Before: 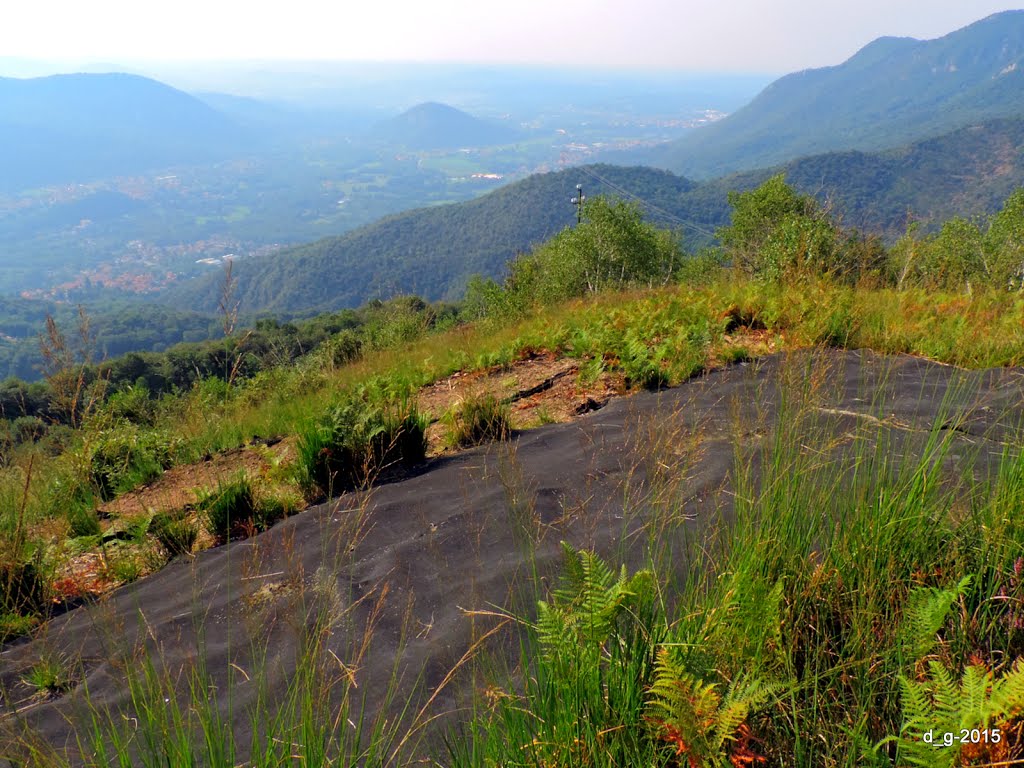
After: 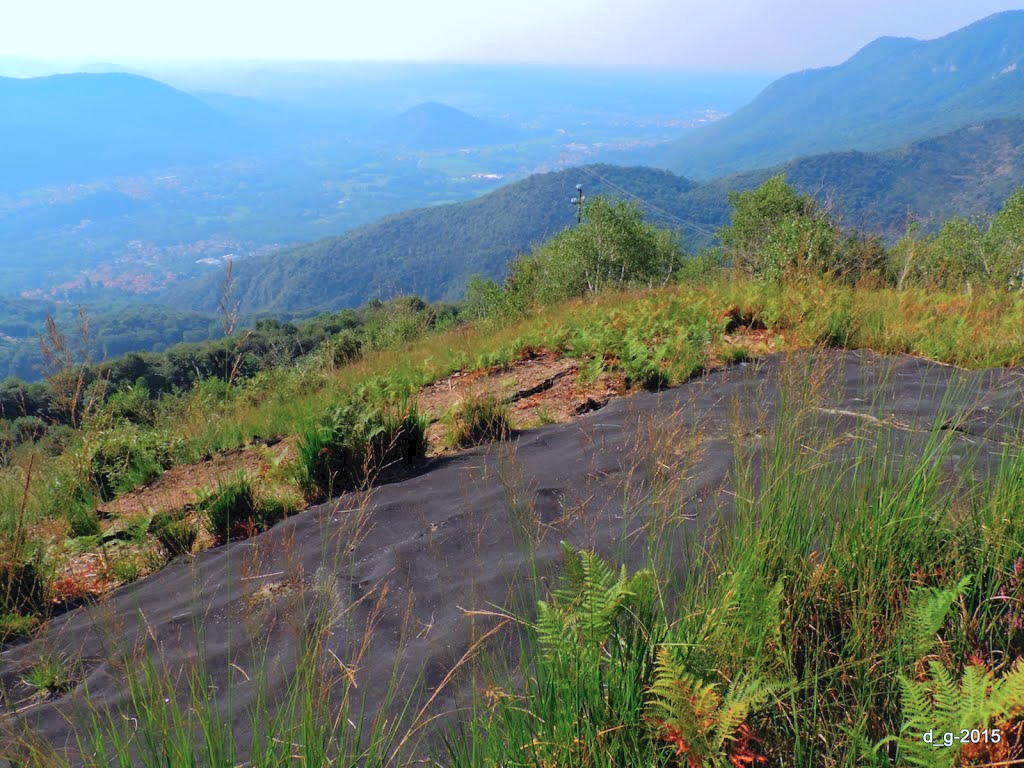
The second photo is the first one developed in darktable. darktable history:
tone curve: curves: ch0 [(0, 0) (0.003, 0.048) (0.011, 0.055) (0.025, 0.065) (0.044, 0.089) (0.069, 0.111) (0.1, 0.132) (0.136, 0.163) (0.177, 0.21) (0.224, 0.259) (0.277, 0.323) (0.335, 0.385) (0.399, 0.442) (0.468, 0.508) (0.543, 0.578) (0.623, 0.648) (0.709, 0.716) (0.801, 0.781) (0.898, 0.845) (1, 1)], color space Lab, independent channels, preserve colors none
color correction: highlights a* -2.43, highlights b* -18.57
